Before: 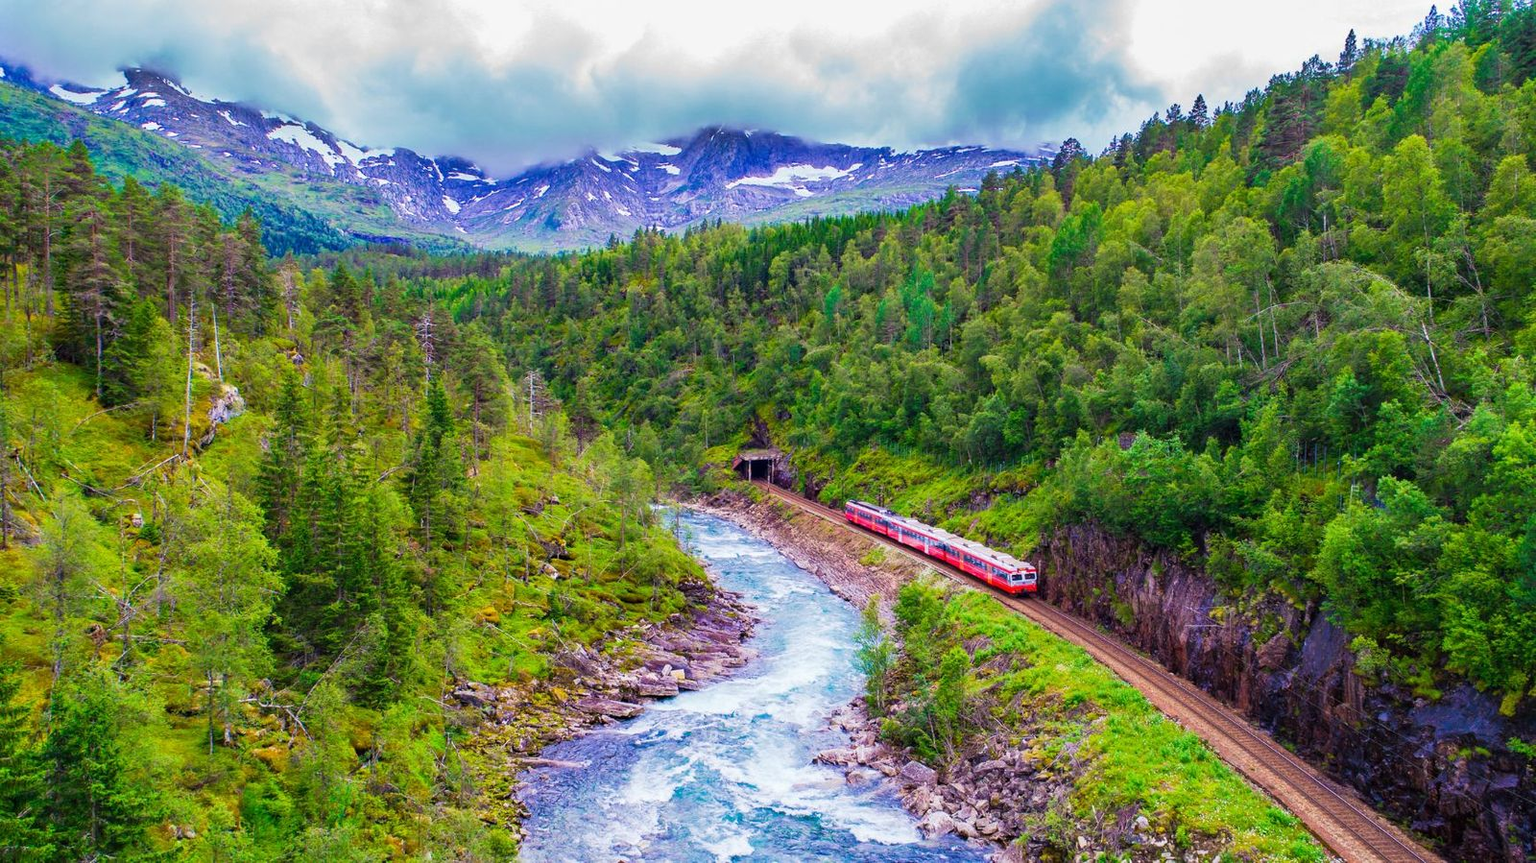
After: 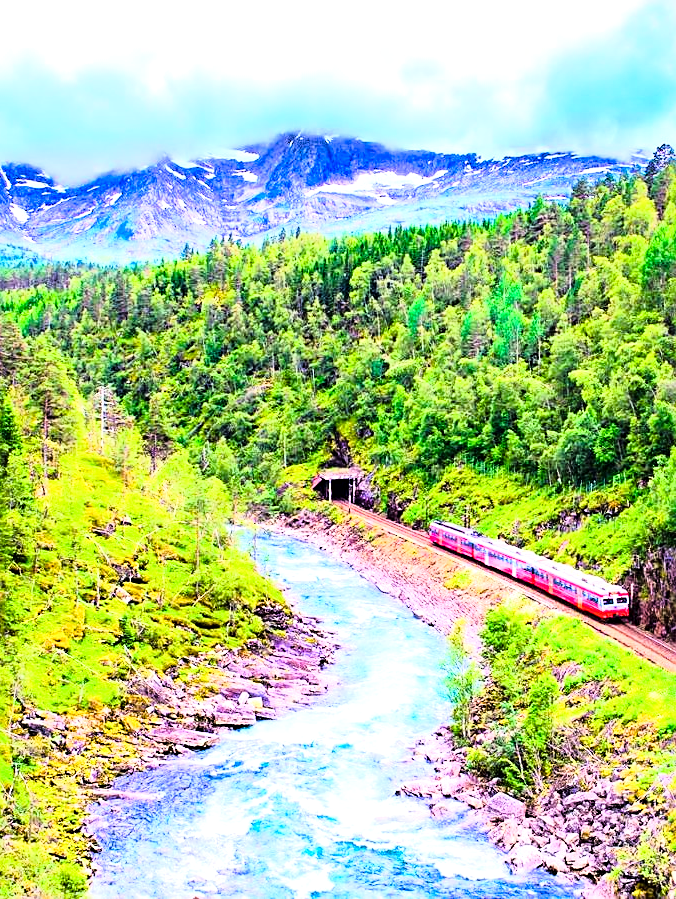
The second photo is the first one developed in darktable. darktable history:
sharpen: on, module defaults
tone equalizer: -7 EV 0.16 EV, -6 EV 0.575 EV, -5 EV 1.15 EV, -4 EV 1.35 EV, -3 EV 1.13 EV, -2 EV 0.6 EV, -1 EV 0.167 EV, edges refinement/feathering 500, mask exposure compensation -1.57 EV, preserve details no
tone curve: curves: ch0 [(0, 0) (0.105, 0.068) (0.195, 0.162) (0.283, 0.283) (0.384, 0.404) (0.485, 0.531) (0.638, 0.681) (0.795, 0.879) (1, 0.977)]; ch1 [(0, 0) (0.161, 0.092) (0.35, 0.33) (0.379, 0.401) (0.456, 0.469) (0.498, 0.506) (0.521, 0.549) (0.58, 0.624) (0.635, 0.671) (1, 1)]; ch2 [(0, 0) (0.371, 0.362) (0.437, 0.437) (0.483, 0.484) (0.53, 0.515) (0.56, 0.58) (0.622, 0.606) (1, 1)], color space Lab, linked channels, preserve colors none
crop: left 28.229%, right 29.504%
color balance rgb: perceptual saturation grading › global saturation 9.48%, perceptual saturation grading › highlights -12.991%, perceptual saturation grading › mid-tones 14.559%, perceptual saturation grading › shadows 23.119%, perceptual brilliance grading › highlights 11.019%, perceptual brilliance grading › shadows -10.448%
local contrast: highlights 106%, shadows 99%, detail 119%, midtone range 0.2
